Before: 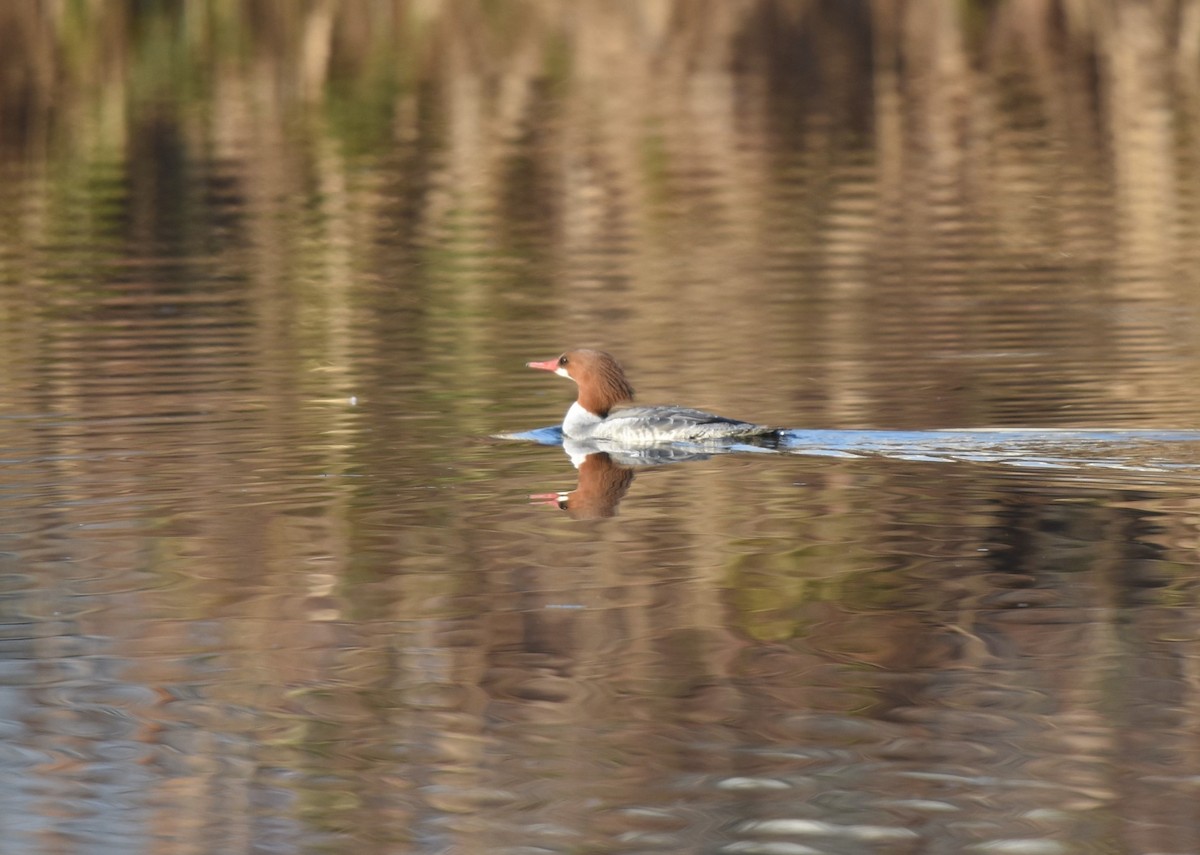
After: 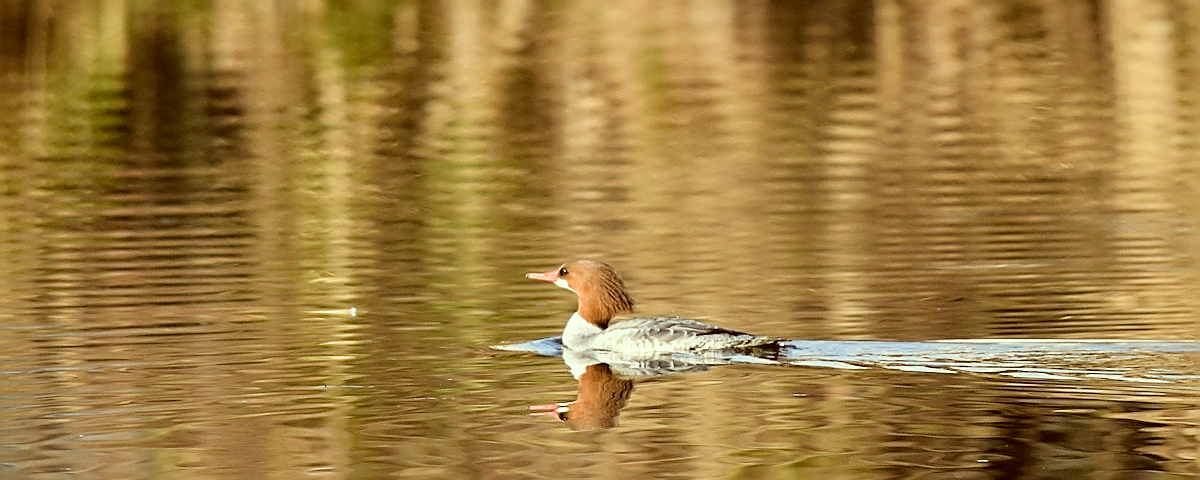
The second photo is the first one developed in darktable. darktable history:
crop and rotate: top 10.416%, bottom 33.362%
filmic rgb: black relative exposure -5.06 EV, white relative exposure 3.21 EV, hardness 3.44, contrast 1.193, highlights saturation mix -29.97%
color correction: highlights a* -6, highlights b* 9.12, shadows a* 10.37, shadows b* 23.84
exposure: black level correction 0.001, exposure 0.498 EV, compensate exposure bias true, compensate highlight preservation false
sharpen: radius 1.661, amount 1.282
